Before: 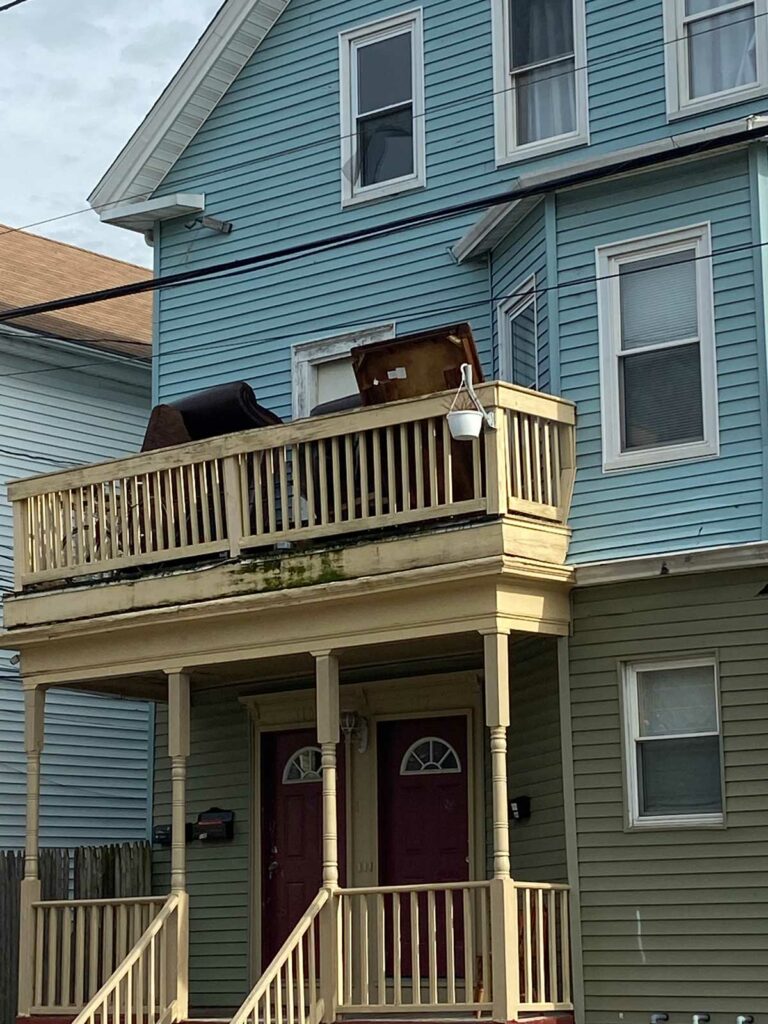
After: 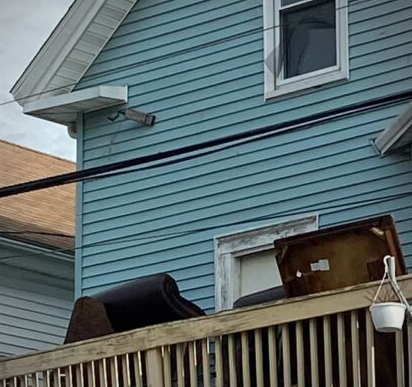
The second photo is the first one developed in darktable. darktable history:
vignetting: fall-off radius 60.92%
white balance: emerald 1
crop: left 10.121%, top 10.631%, right 36.218%, bottom 51.526%
